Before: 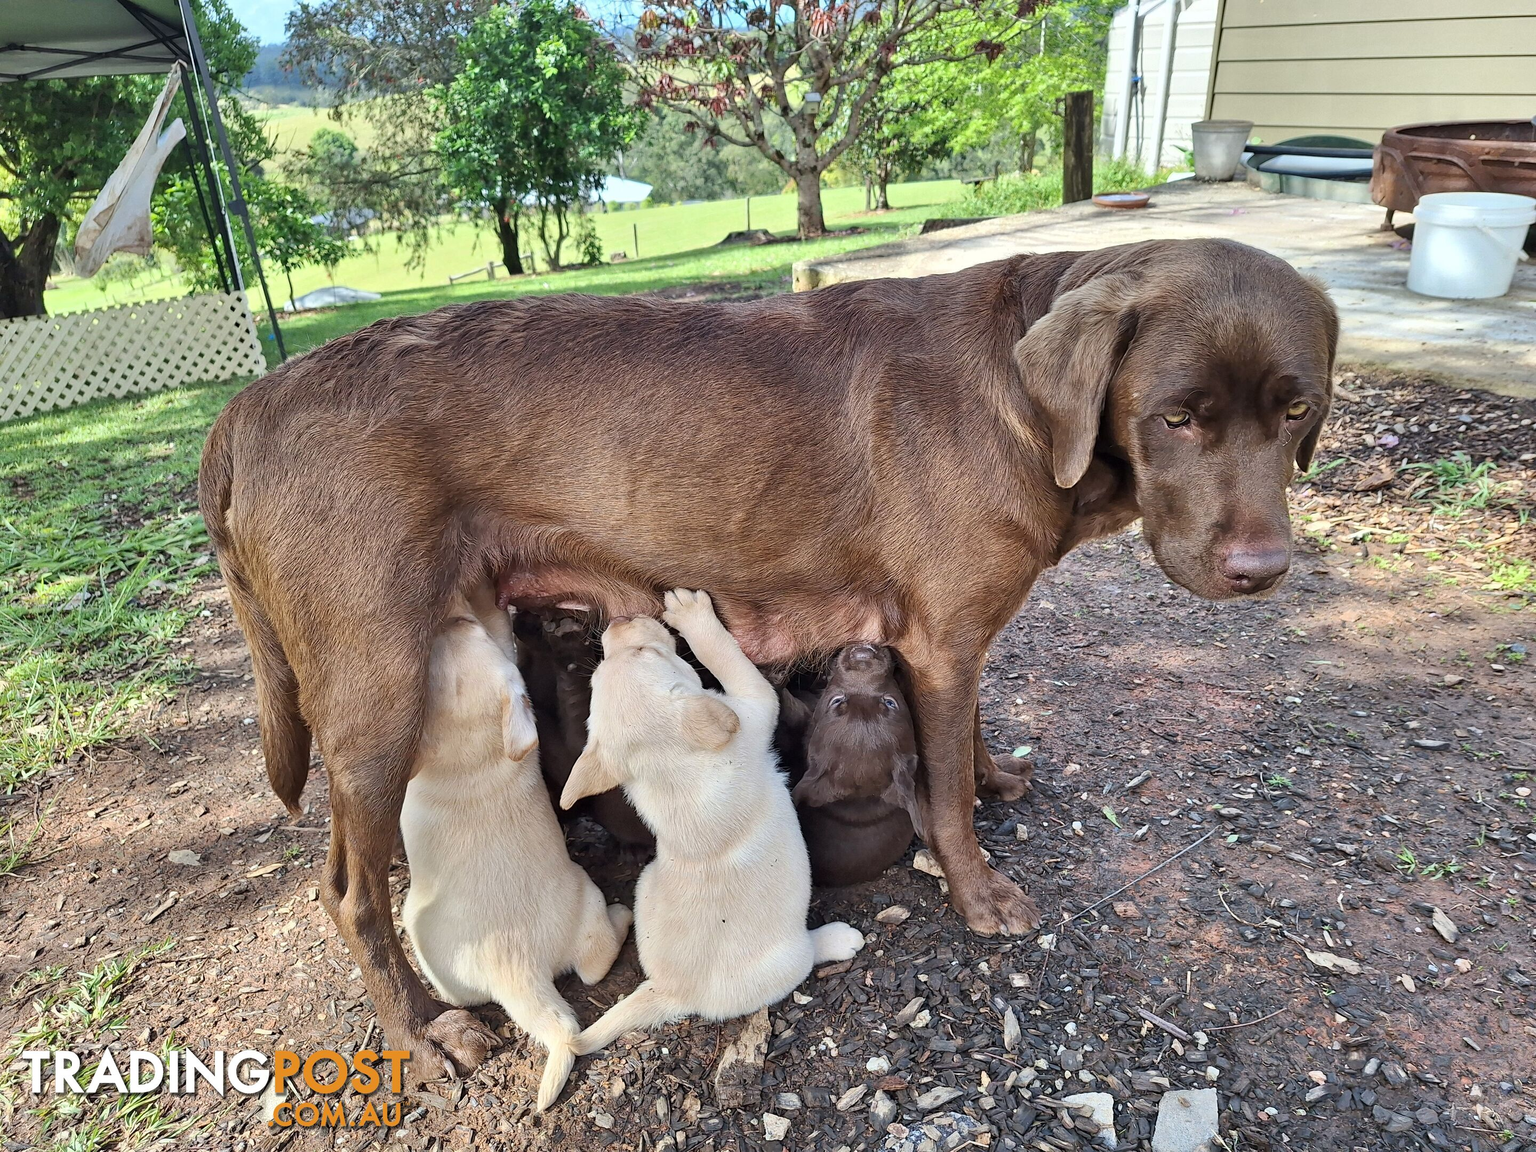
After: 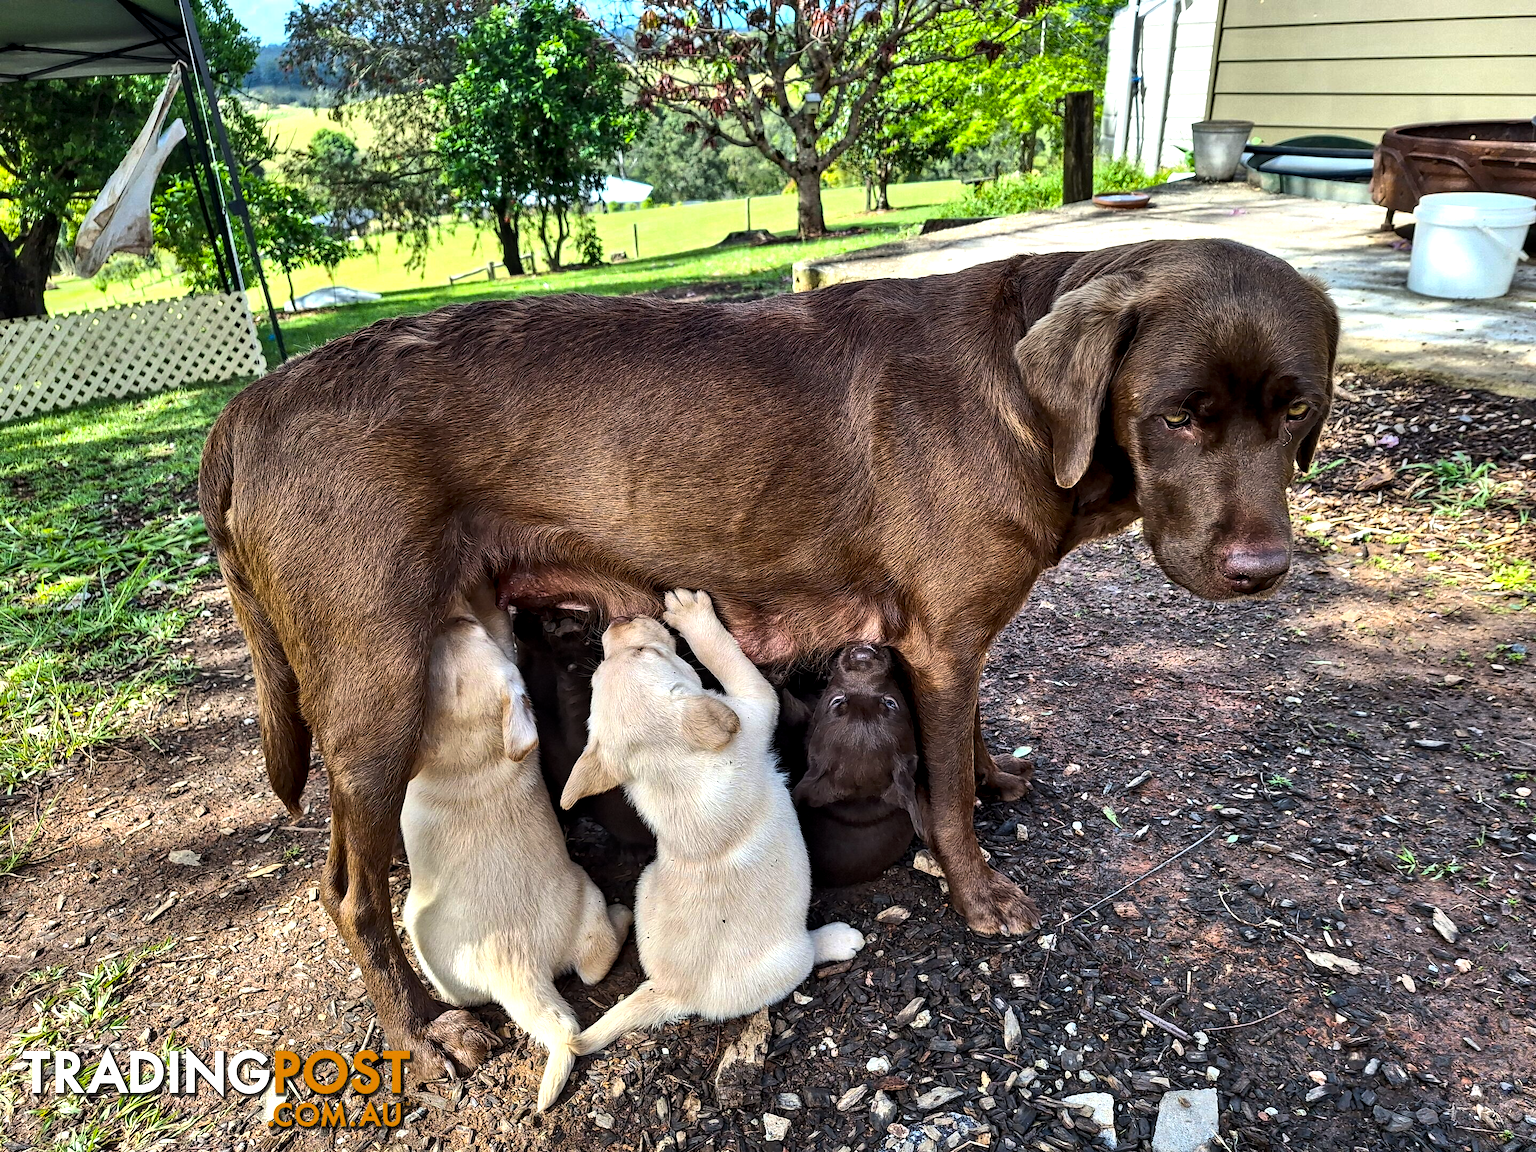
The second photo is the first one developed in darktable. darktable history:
color balance rgb: global offset › hue 171.86°, linear chroma grading › global chroma 15.486%, perceptual saturation grading › global saturation 25.302%, perceptual brilliance grading › highlights 3.989%, perceptual brilliance grading › mid-tones -18.727%, perceptual brilliance grading › shadows -41.53%, contrast 14.597%
local contrast: shadows 90%, midtone range 0.497
